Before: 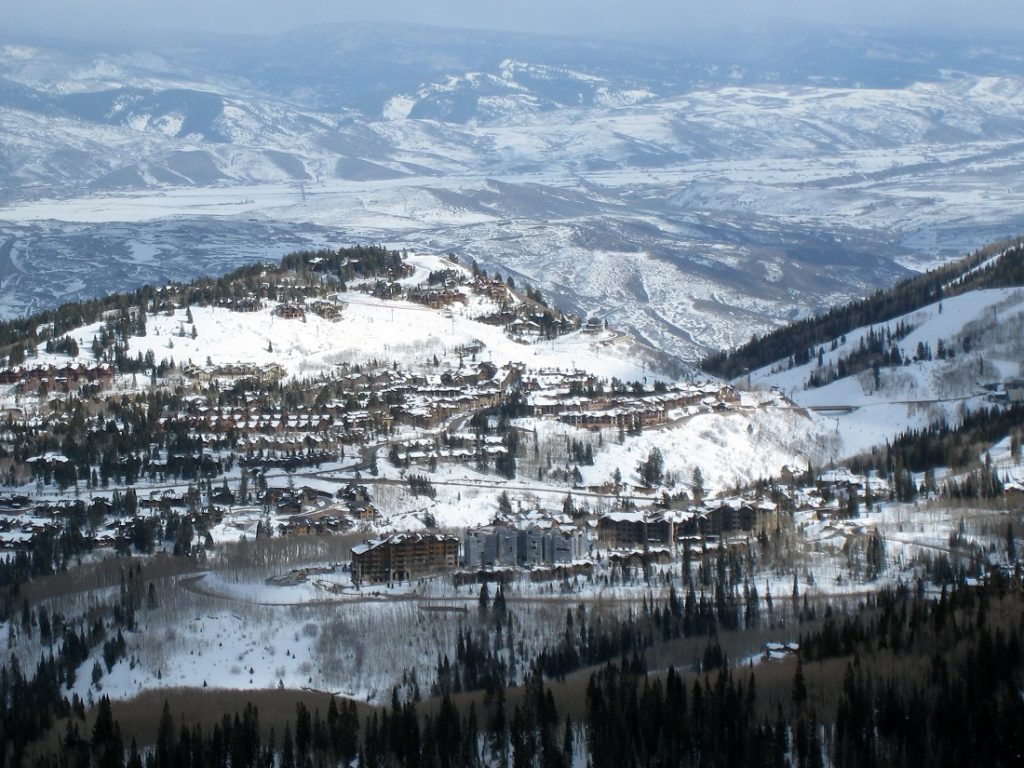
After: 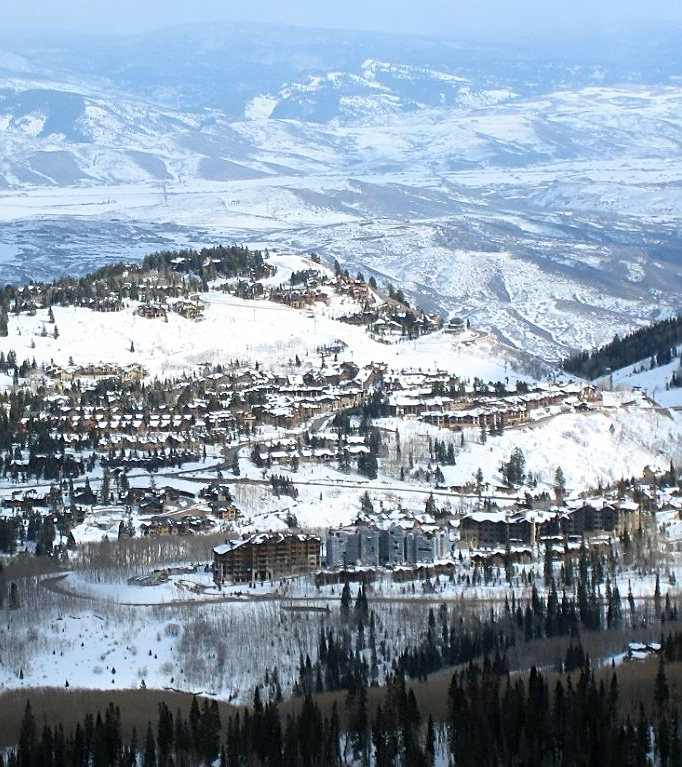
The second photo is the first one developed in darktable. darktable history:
contrast brightness saturation: contrast 0.2, brightness 0.16, saturation 0.22
sharpen: on, module defaults
crop and rotate: left 13.537%, right 19.796%
